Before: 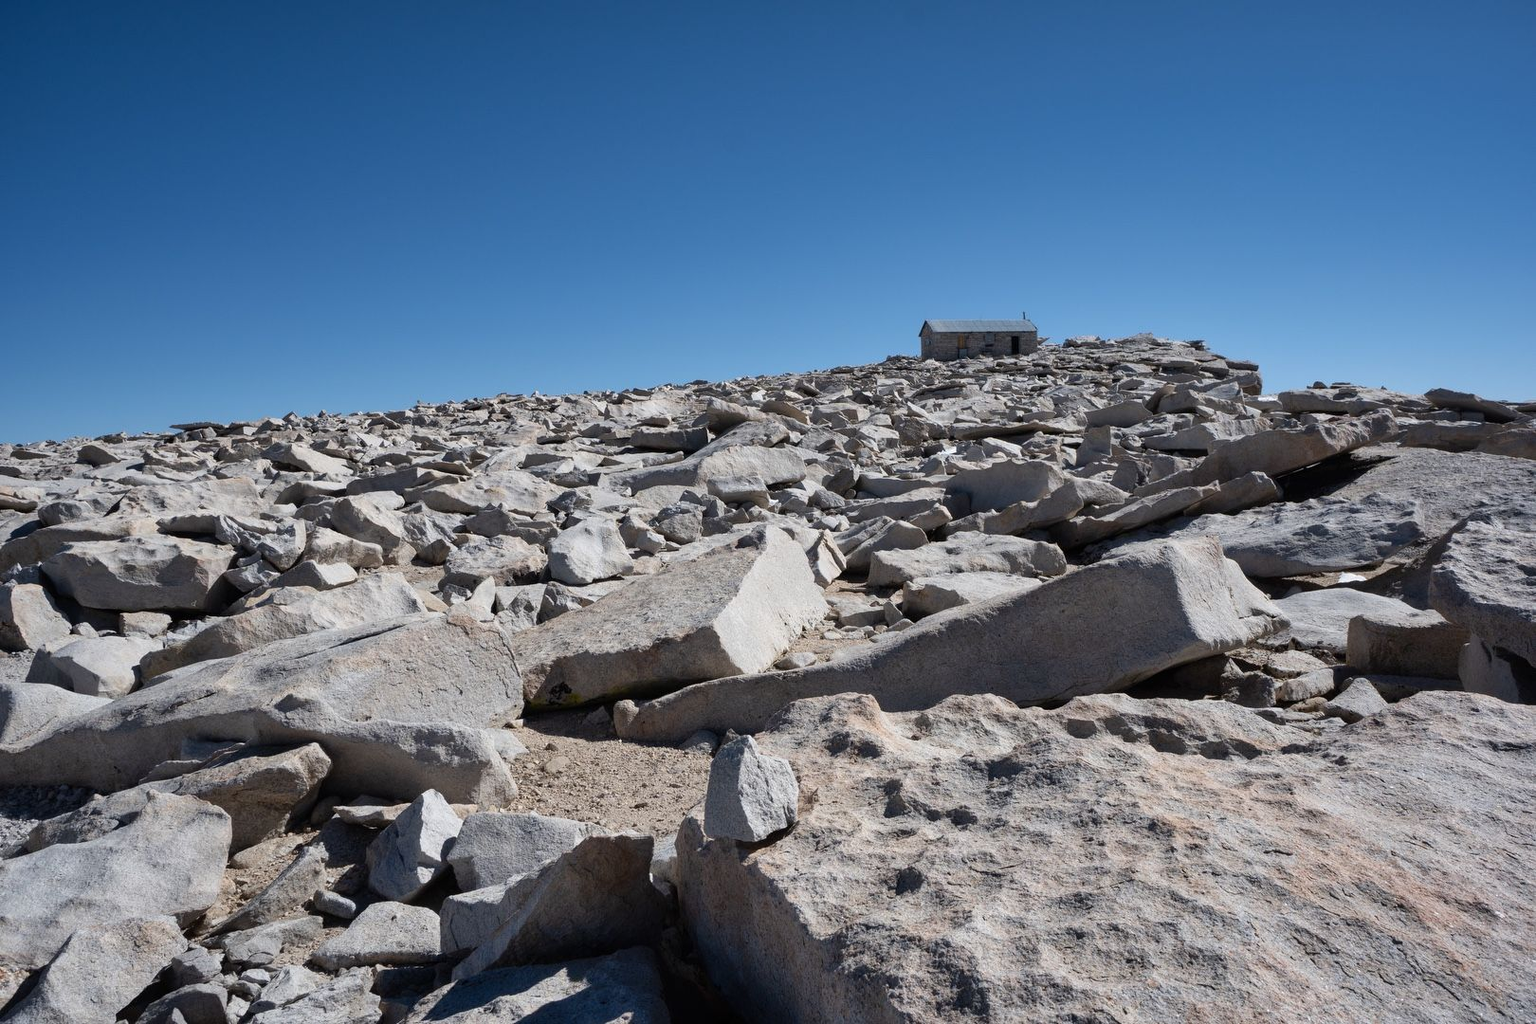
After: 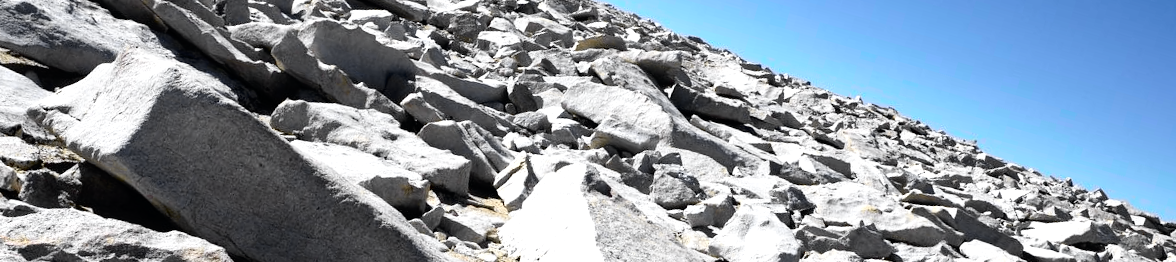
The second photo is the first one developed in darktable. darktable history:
crop and rotate: angle 16.12°, top 30.835%, bottom 35.653%
levels: levels [0, 0.43, 0.859]
tone curve: curves: ch0 [(0, 0) (0.078, 0.029) (0.265, 0.241) (0.507, 0.56) (0.744, 0.826) (1, 0.948)]; ch1 [(0, 0) (0.346, 0.307) (0.418, 0.383) (0.46, 0.439) (0.482, 0.493) (0.502, 0.5) (0.517, 0.506) (0.55, 0.557) (0.601, 0.637) (0.666, 0.7) (1, 1)]; ch2 [(0, 0) (0.346, 0.34) (0.431, 0.45) (0.485, 0.494) (0.5, 0.498) (0.508, 0.499) (0.532, 0.546) (0.579, 0.628) (0.625, 0.668) (1, 1)], color space Lab, independent channels, preserve colors none
